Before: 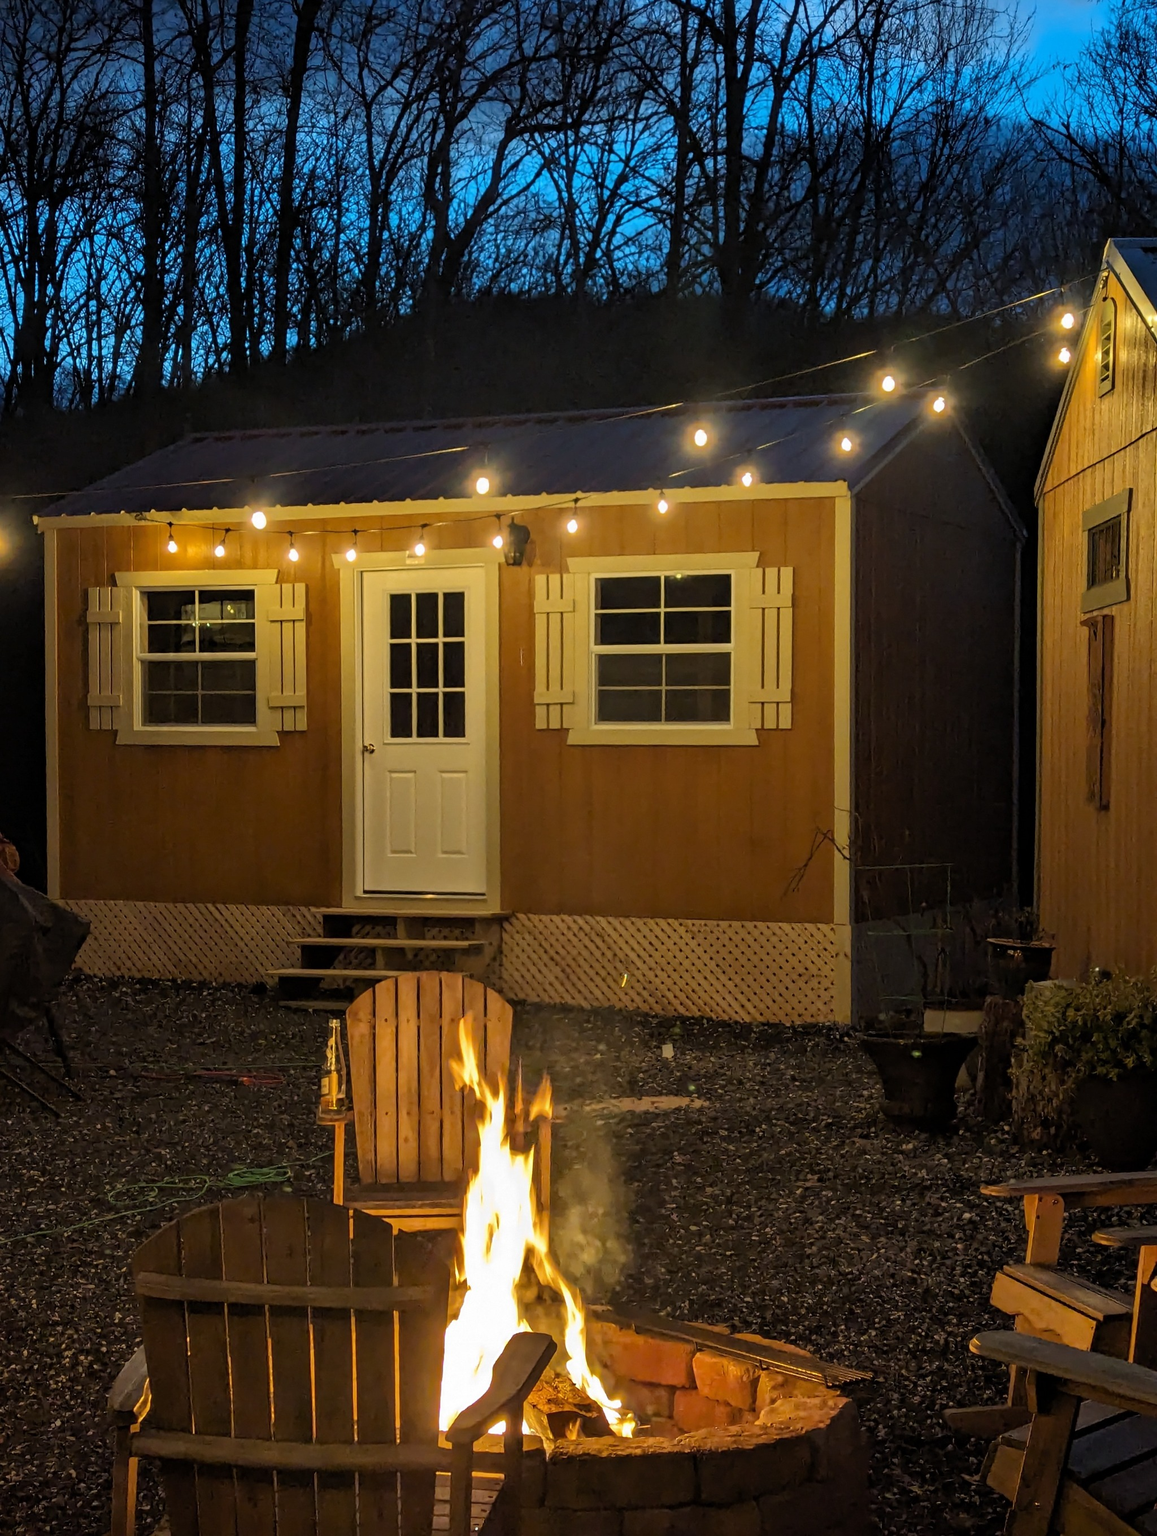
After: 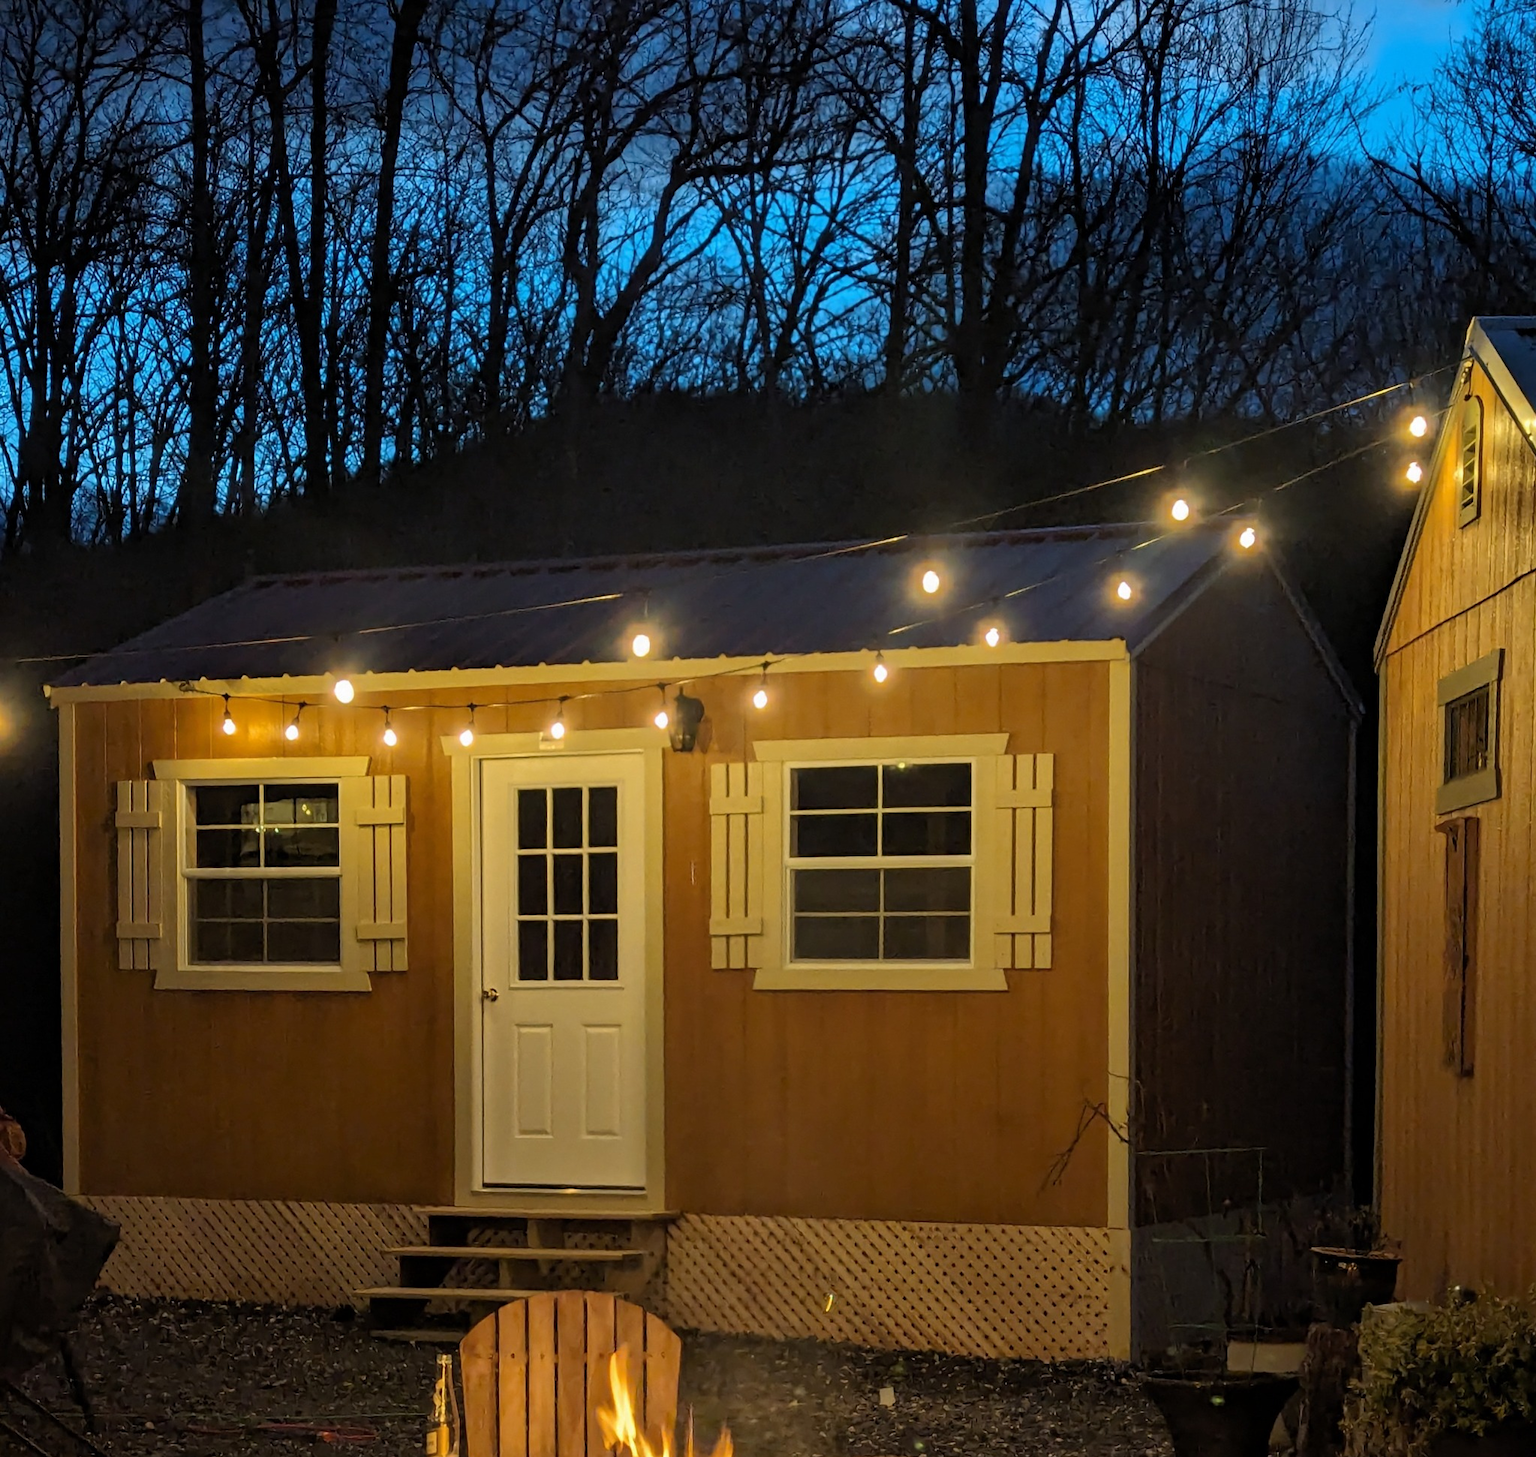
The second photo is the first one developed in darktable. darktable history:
crop: bottom 28.576%
exposure: compensate highlight preservation false
